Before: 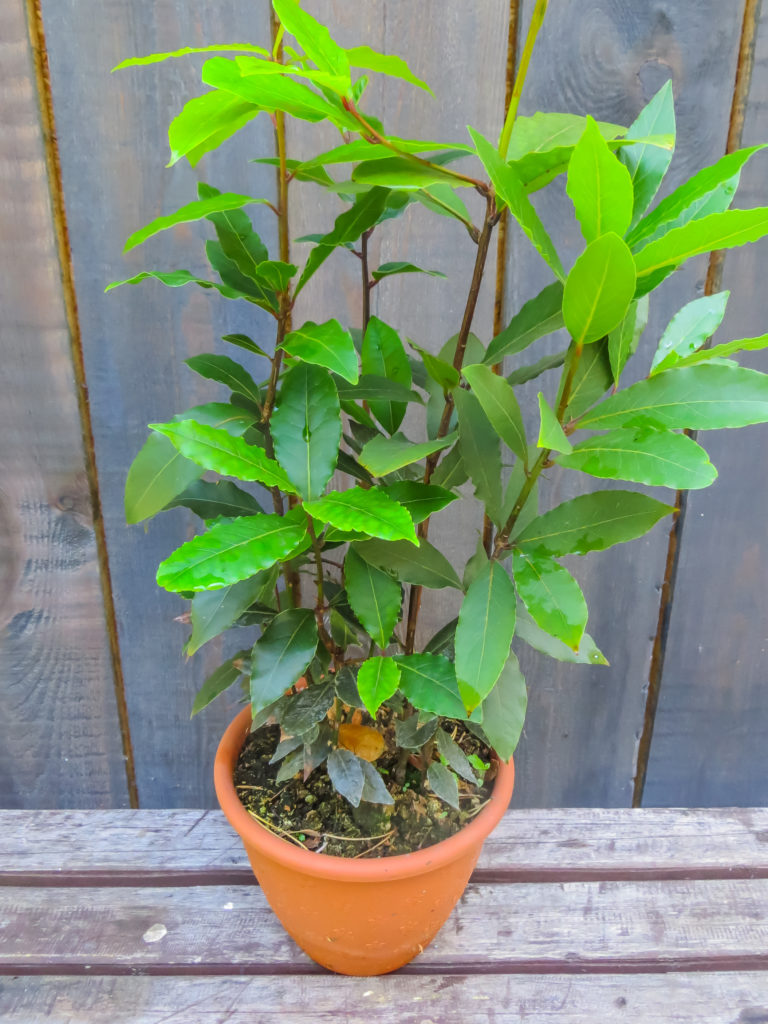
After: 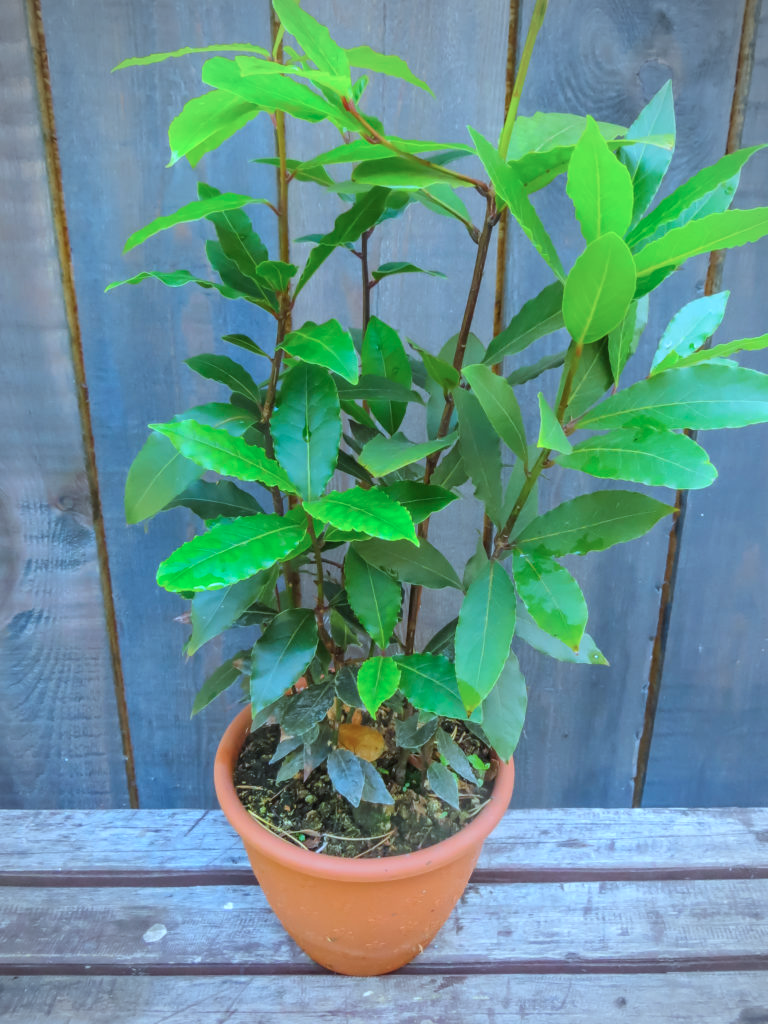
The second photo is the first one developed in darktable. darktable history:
color correction: highlights a* -9.73, highlights b* -21.22
vignetting: on, module defaults
white balance: red 0.974, blue 1.044
